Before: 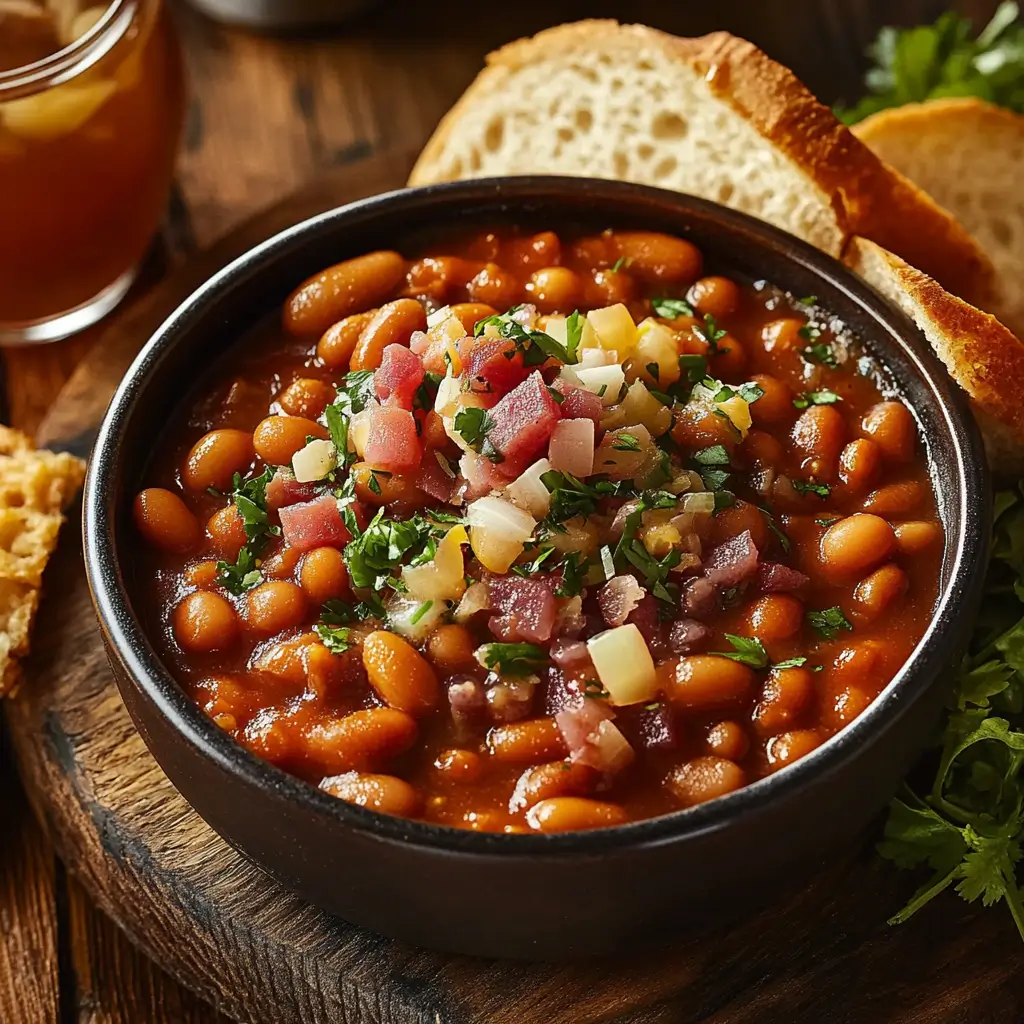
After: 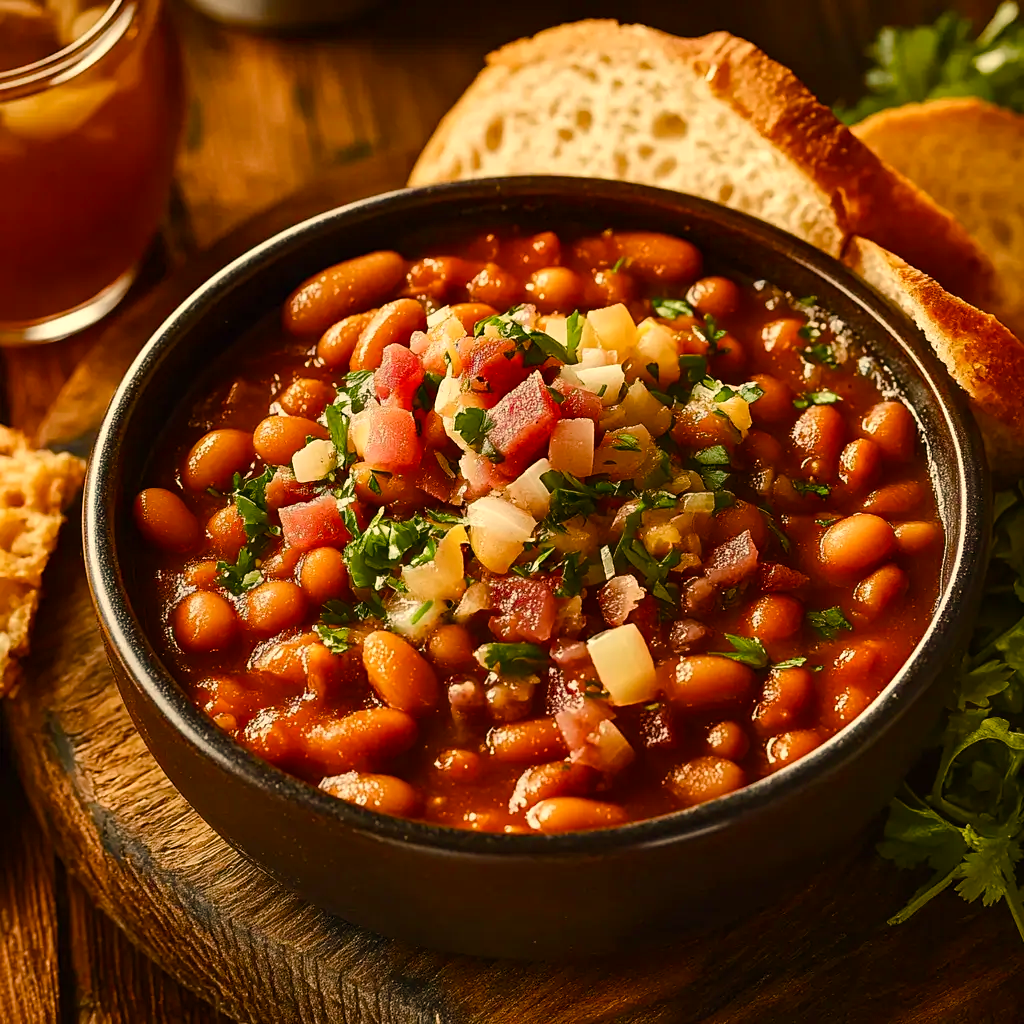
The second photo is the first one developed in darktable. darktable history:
white balance: red 1.138, green 0.996, blue 0.812
color balance rgb: perceptual saturation grading › global saturation 20%, perceptual saturation grading › highlights -25%, perceptual saturation grading › shadows 50%
